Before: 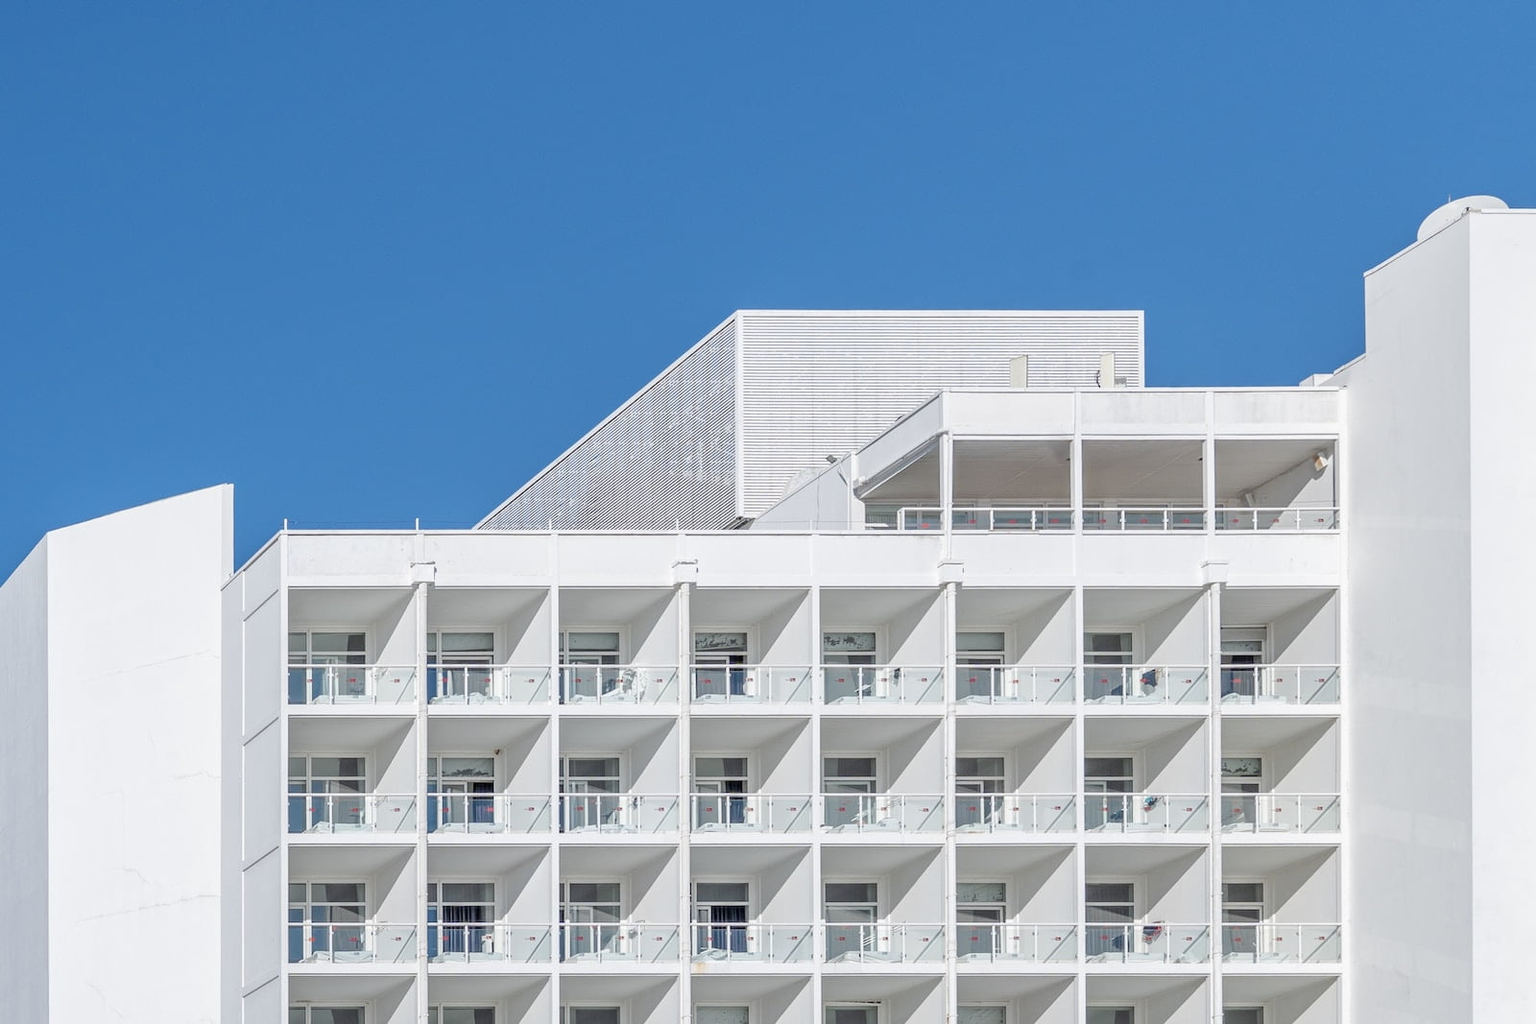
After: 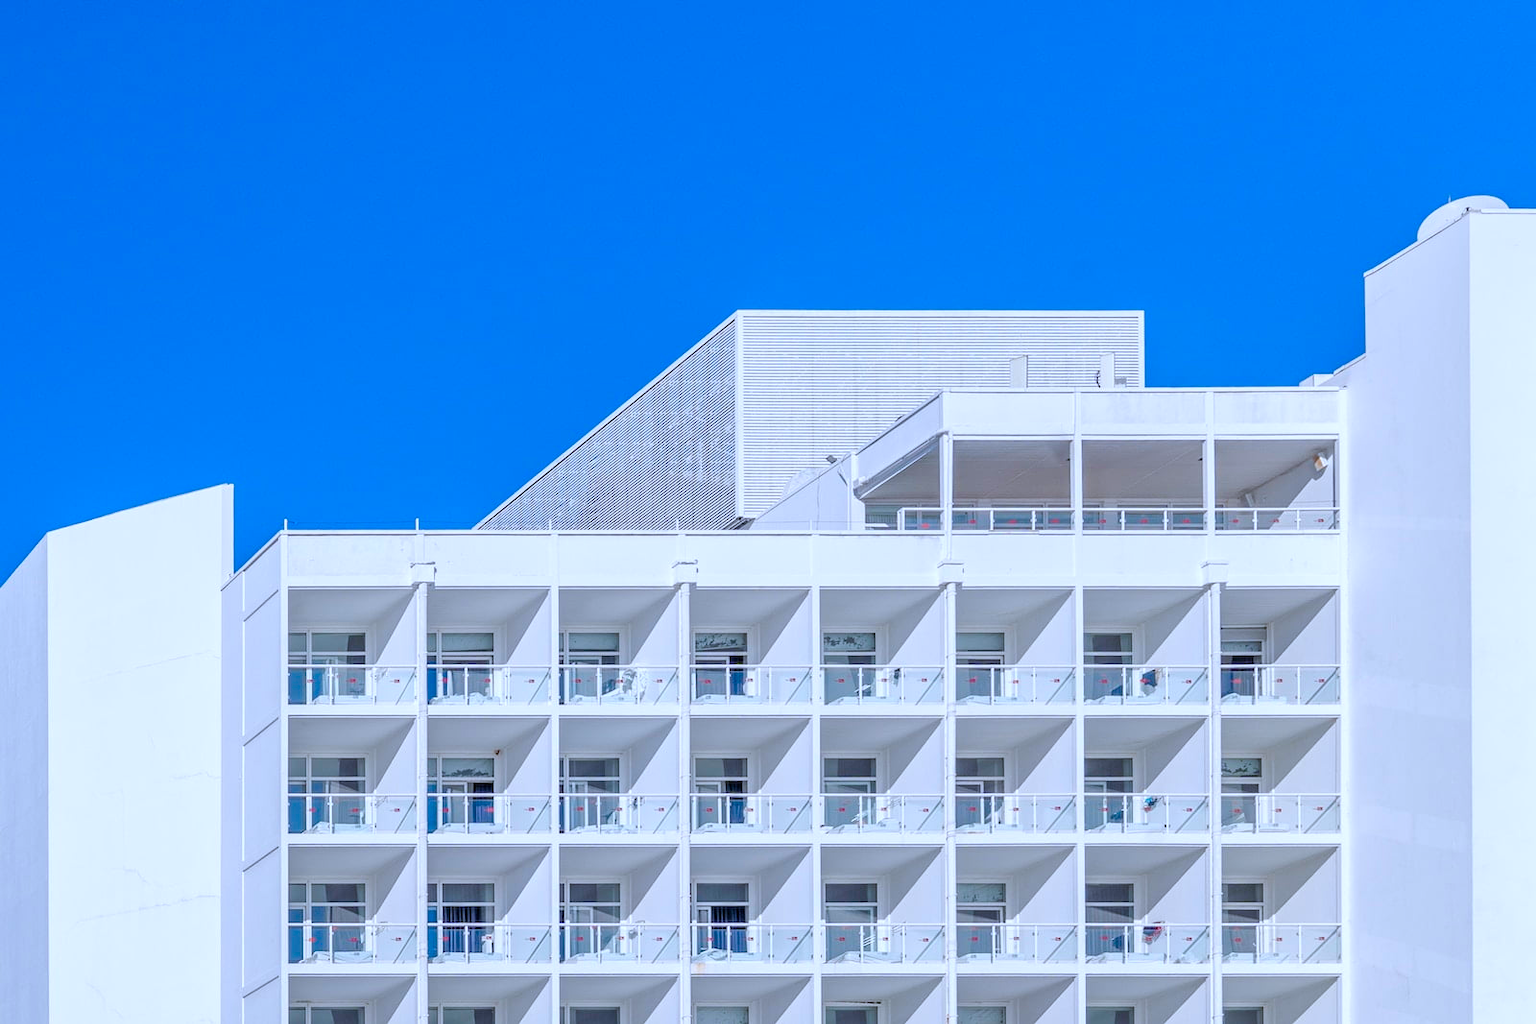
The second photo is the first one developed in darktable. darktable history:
color calibration: illuminant custom, x 0.371, y 0.382, temperature 4280.1 K
color balance rgb: linear chroma grading › global chroma 15.037%, perceptual saturation grading › global saturation 20.974%, perceptual saturation grading › highlights -19.707%, perceptual saturation grading › shadows 29.676%, global vibrance 25.191%
